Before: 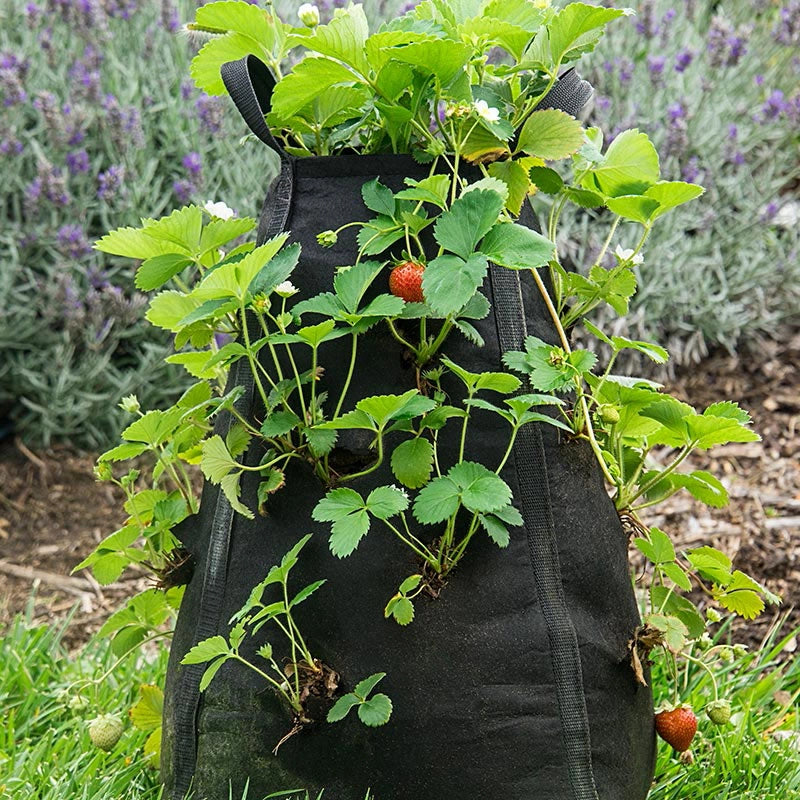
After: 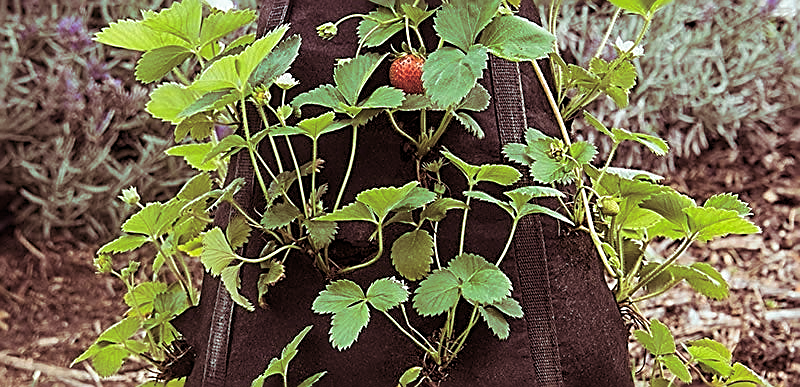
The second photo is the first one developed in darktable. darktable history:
crop and rotate: top 26.056%, bottom 25.543%
sharpen: amount 0.901
split-toning: highlights › hue 180°
